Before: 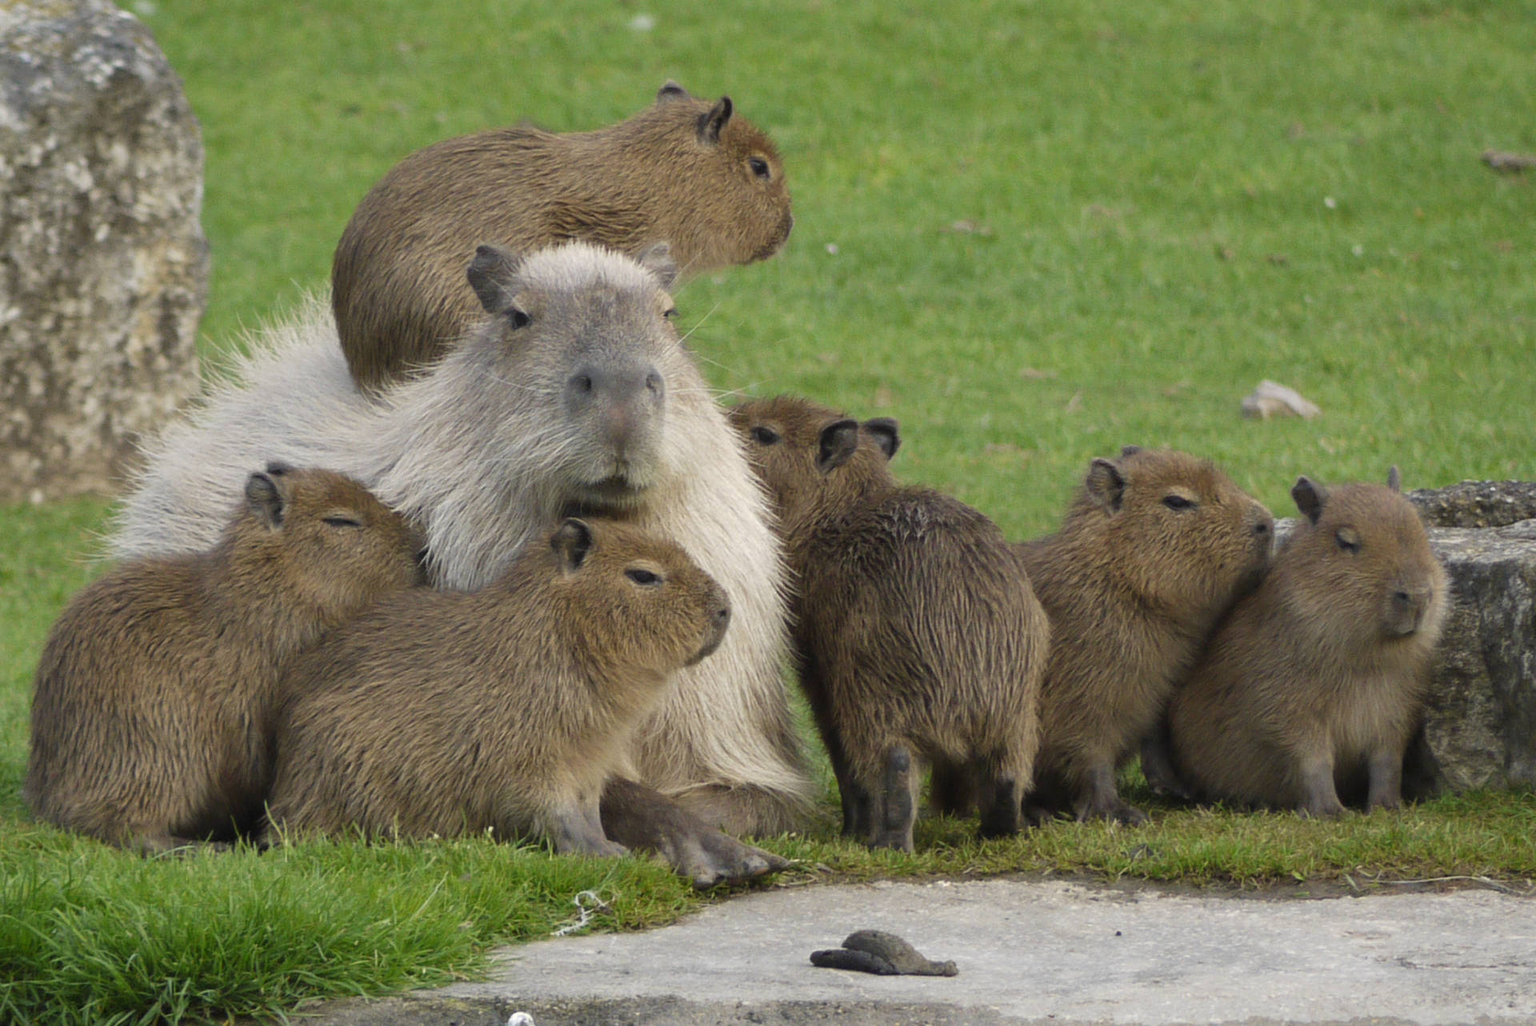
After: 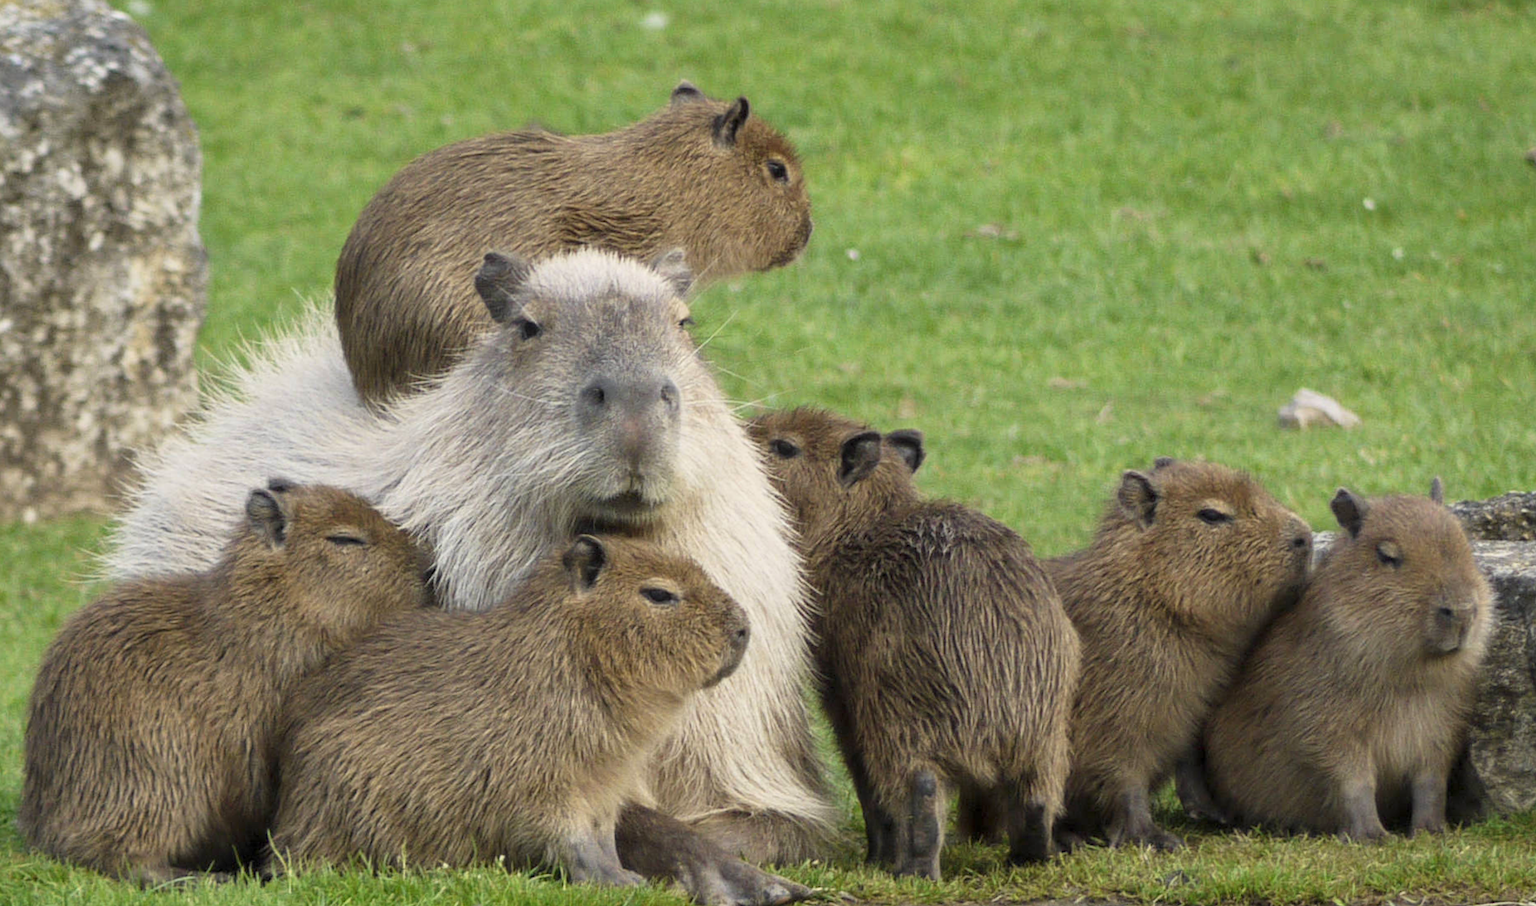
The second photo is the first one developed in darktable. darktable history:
local contrast: on, module defaults
crop and rotate: angle 0.266°, left 0.204%, right 2.654%, bottom 14.204%
base curve: curves: ch0 [(0, 0) (0.088, 0.125) (0.176, 0.251) (0.354, 0.501) (0.613, 0.749) (1, 0.877)]
exposure: exposure -0.158 EV, compensate exposure bias true, compensate highlight preservation false
